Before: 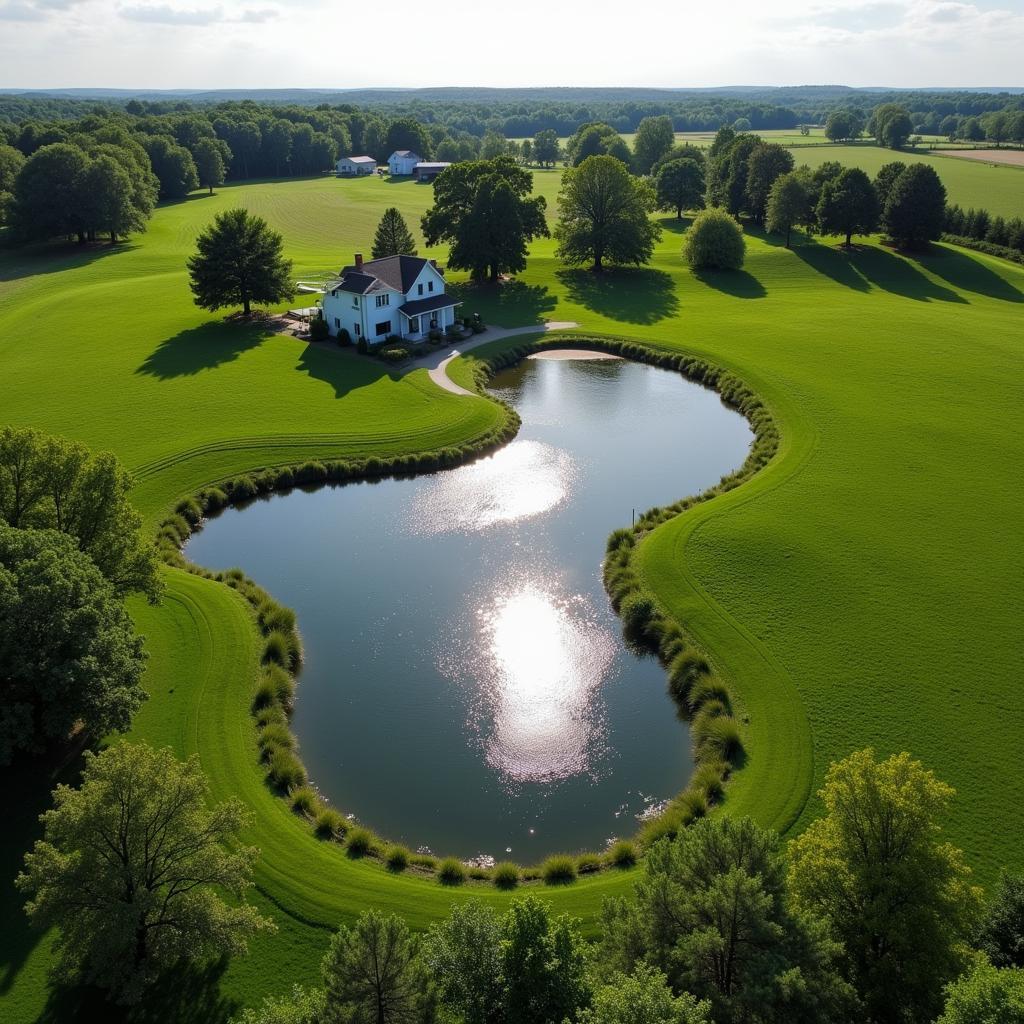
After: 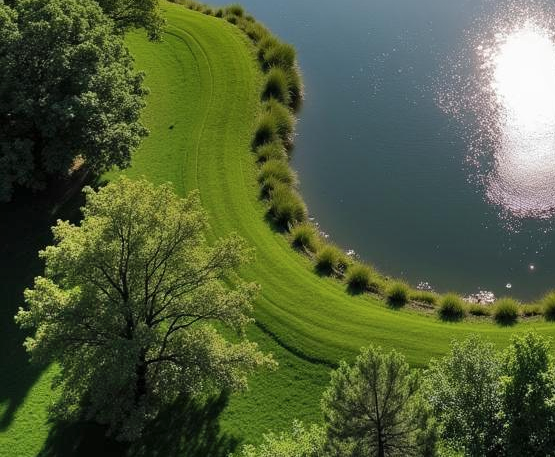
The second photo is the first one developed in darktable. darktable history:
crop and rotate: top 55.116%, right 45.747%, bottom 0.166%
shadows and highlights: shadows 59.41, soften with gaussian
